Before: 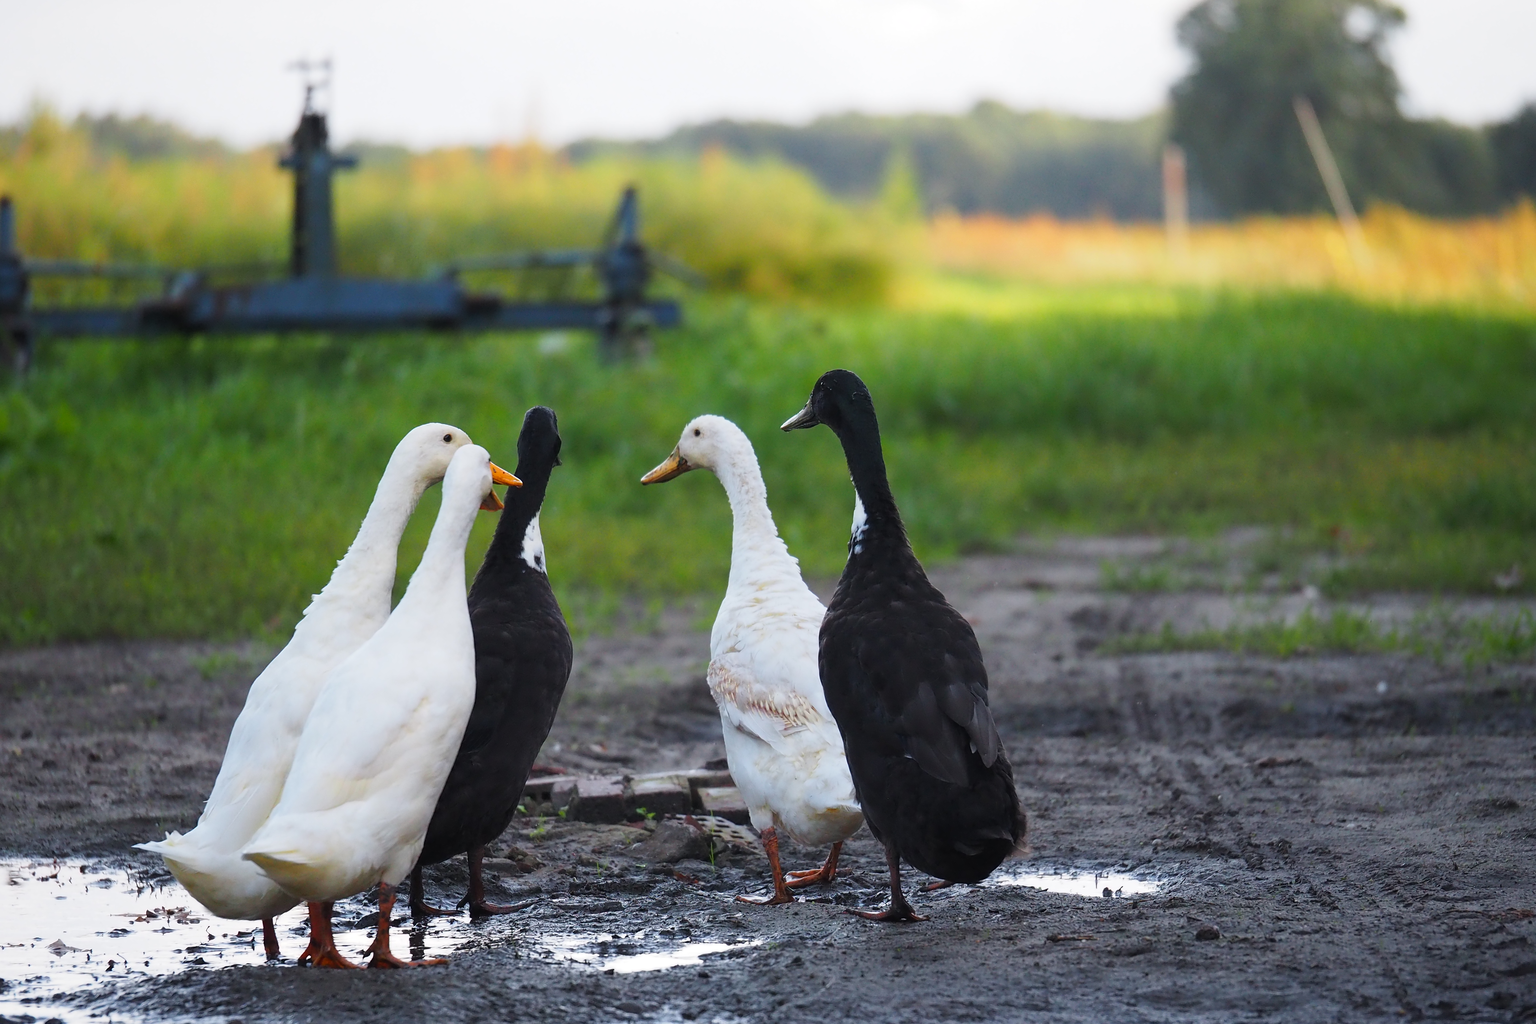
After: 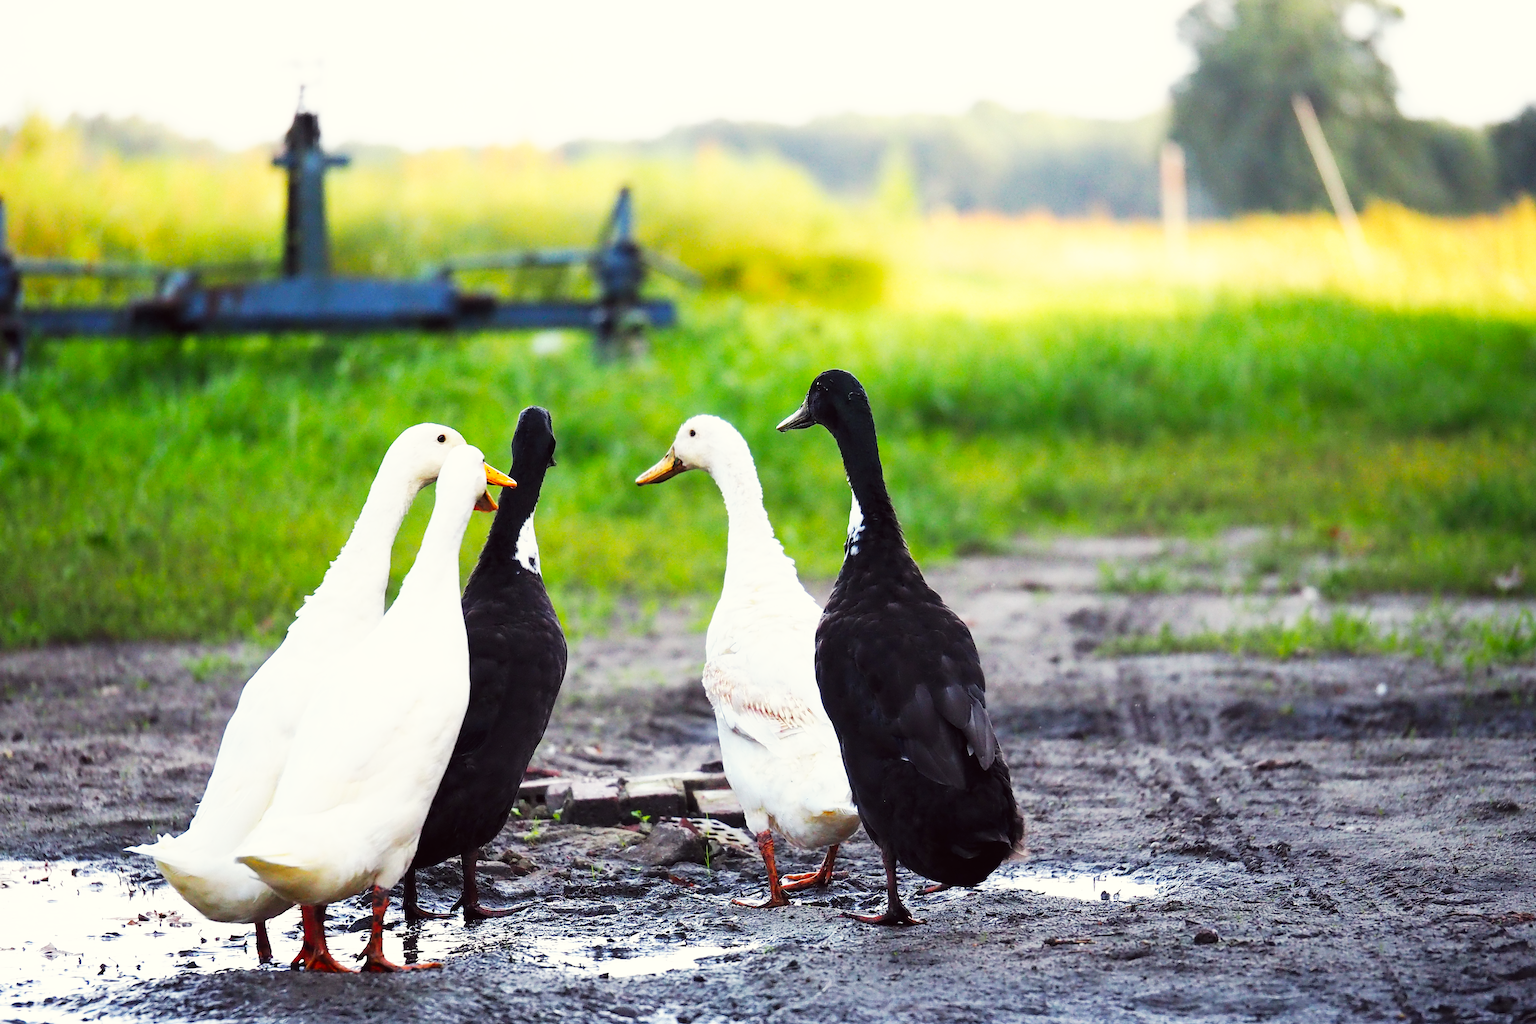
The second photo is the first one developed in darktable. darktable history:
crop and rotate: left 0.613%, top 0.281%, bottom 0.279%
contrast brightness saturation: saturation -0.023
base curve: curves: ch0 [(0, 0) (0.007, 0.004) (0.027, 0.03) (0.046, 0.07) (0.207, 0.54) (0.442, 0.872) (0.673, 0.972) (1, 1)], preserve colors none
color correction: highlights a* -0.886, highlights b* 4.65, shadows a* 3.62
